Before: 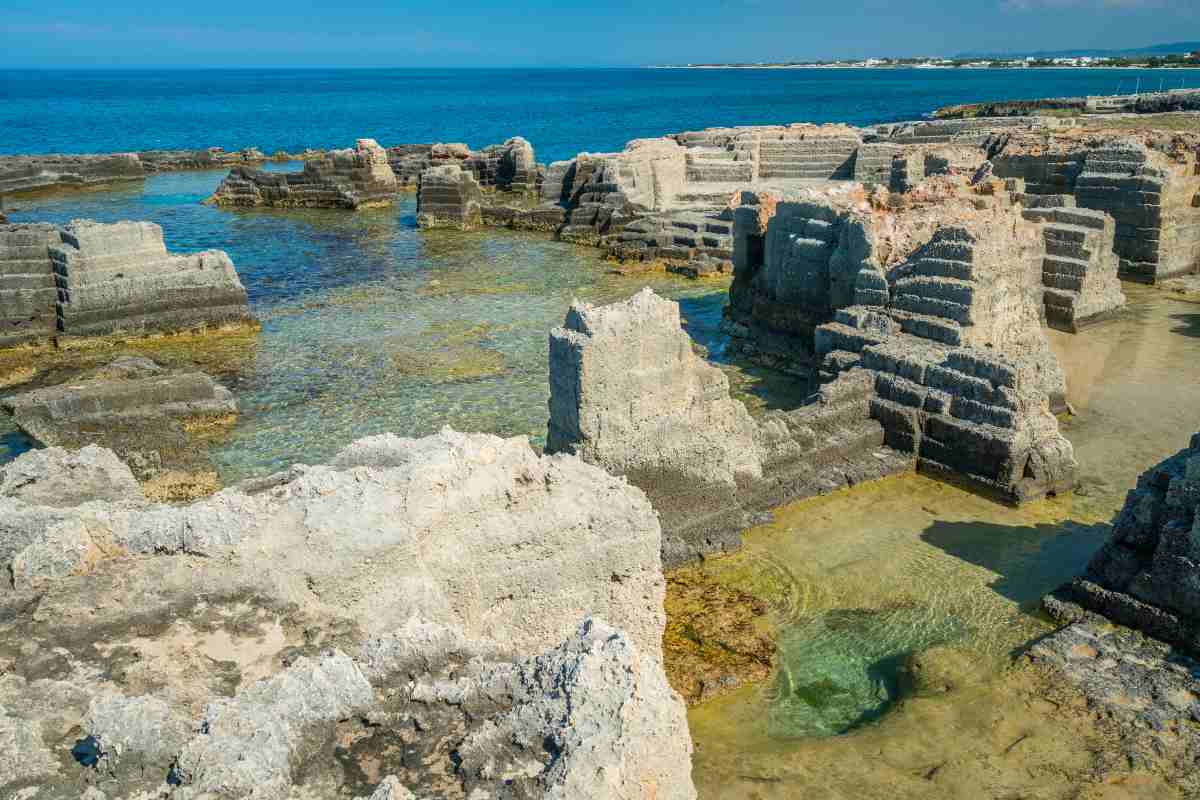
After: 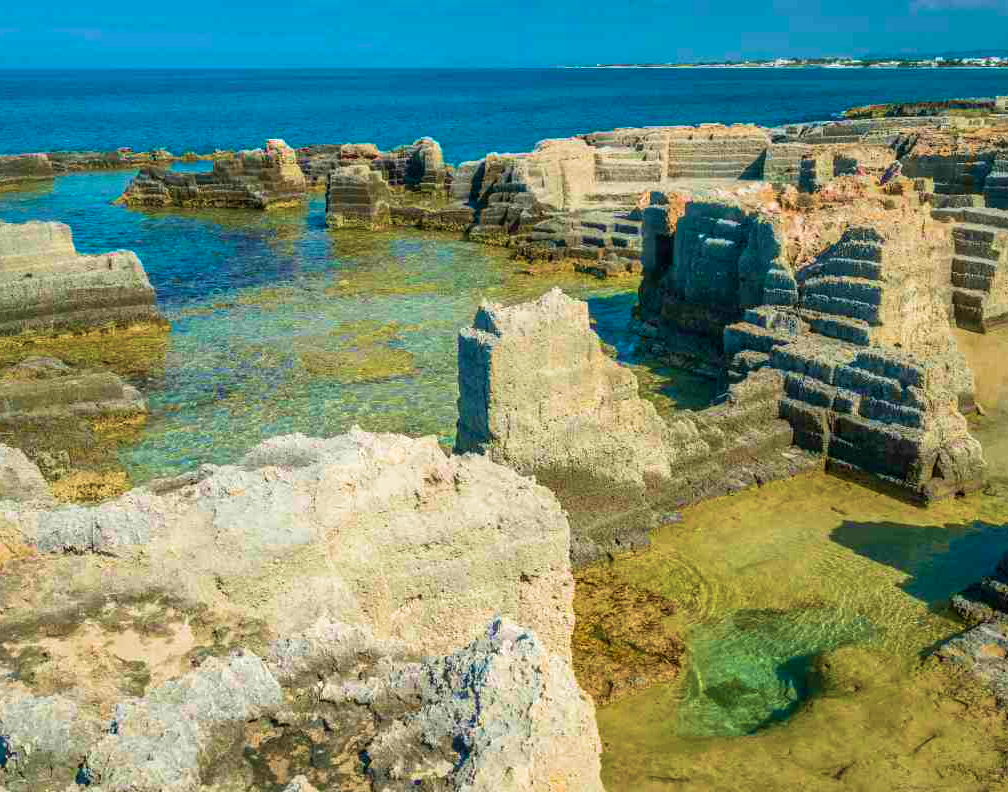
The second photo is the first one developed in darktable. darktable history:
crop: left 7.598%, right 7.873%
velvia: strength 75%
